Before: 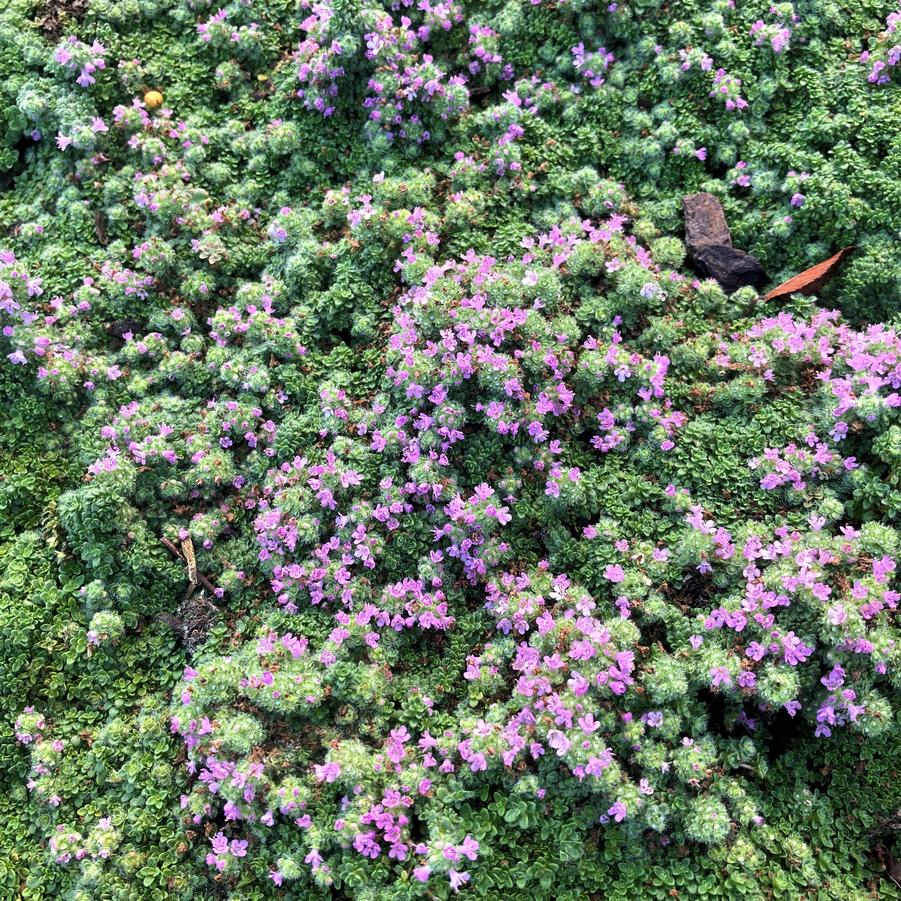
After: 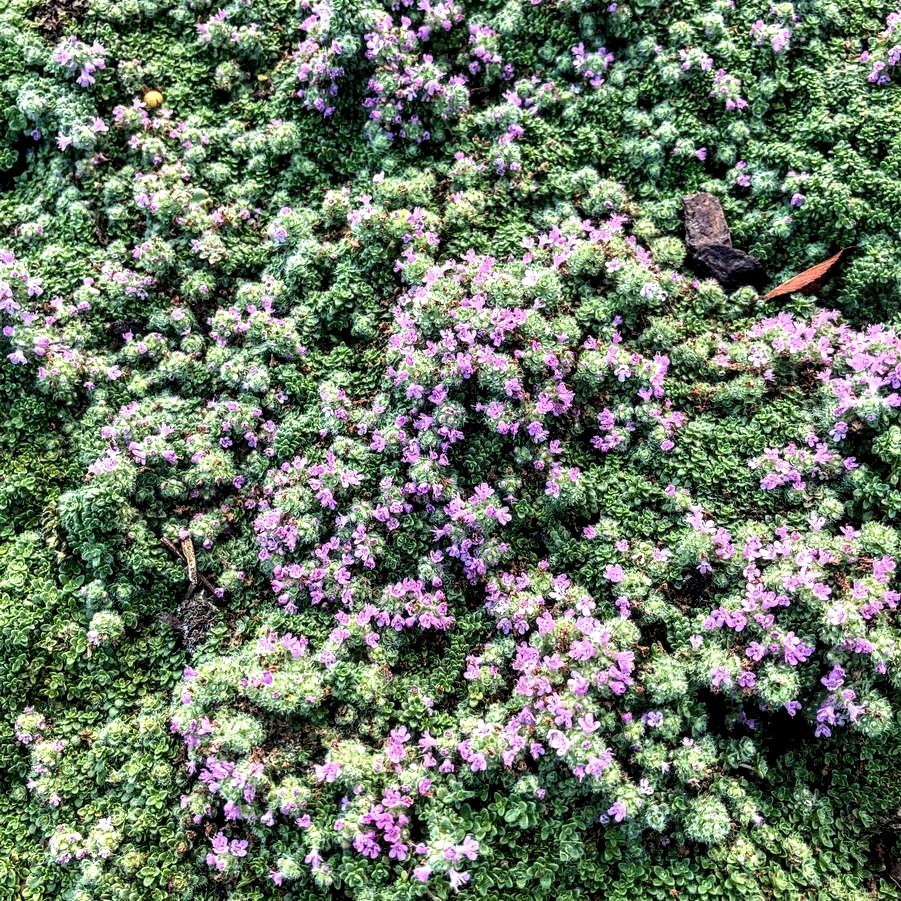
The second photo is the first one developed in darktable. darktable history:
local contrast: highlights 22%, detail 195%
